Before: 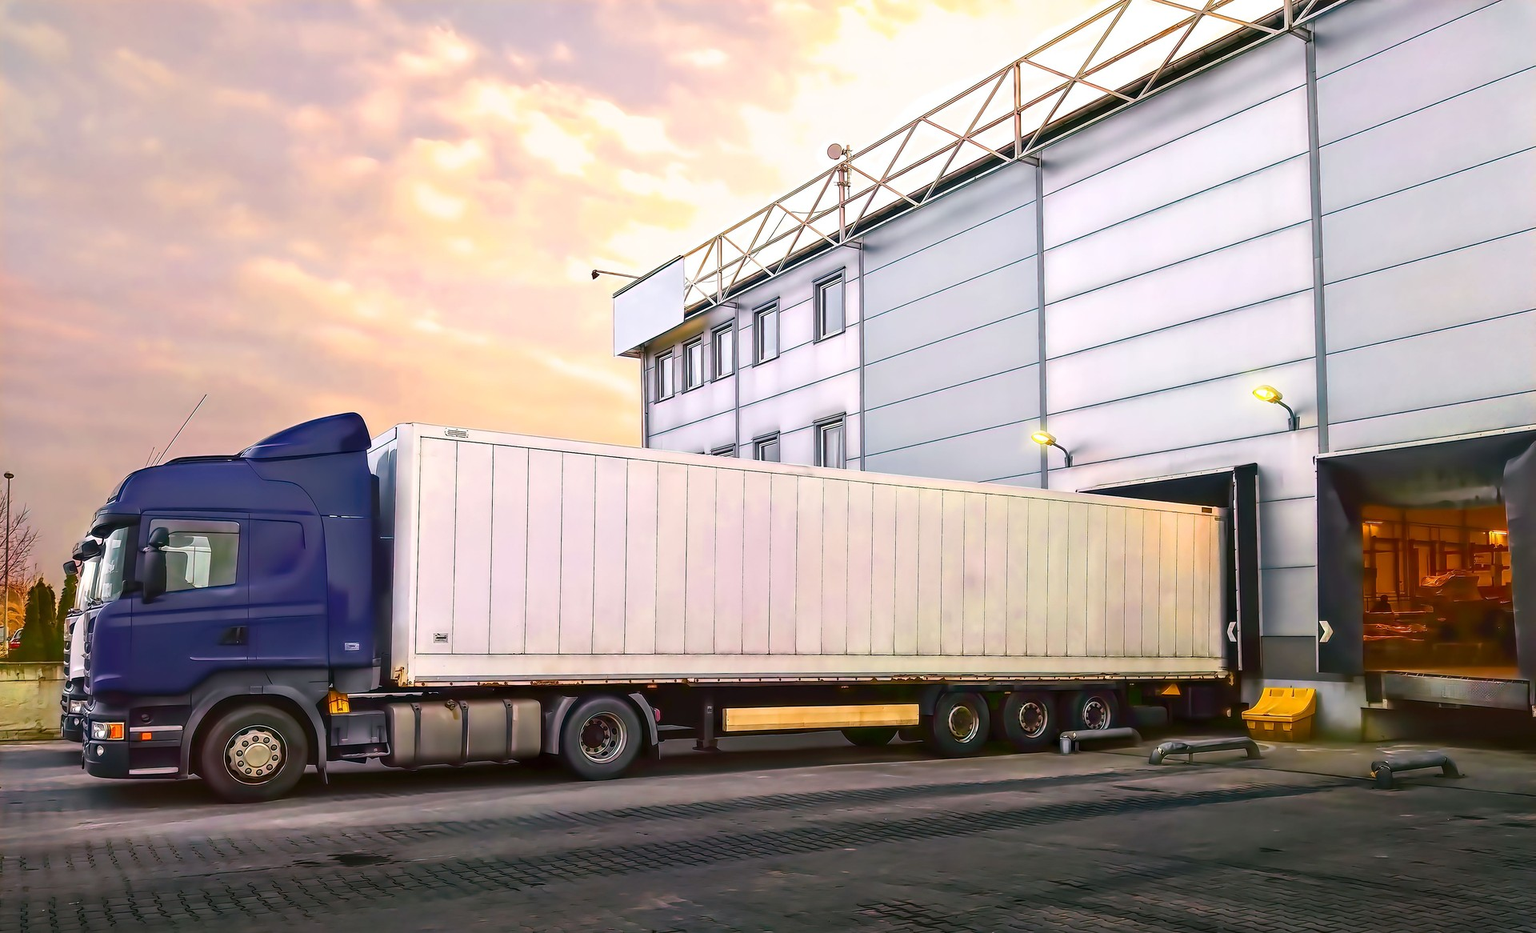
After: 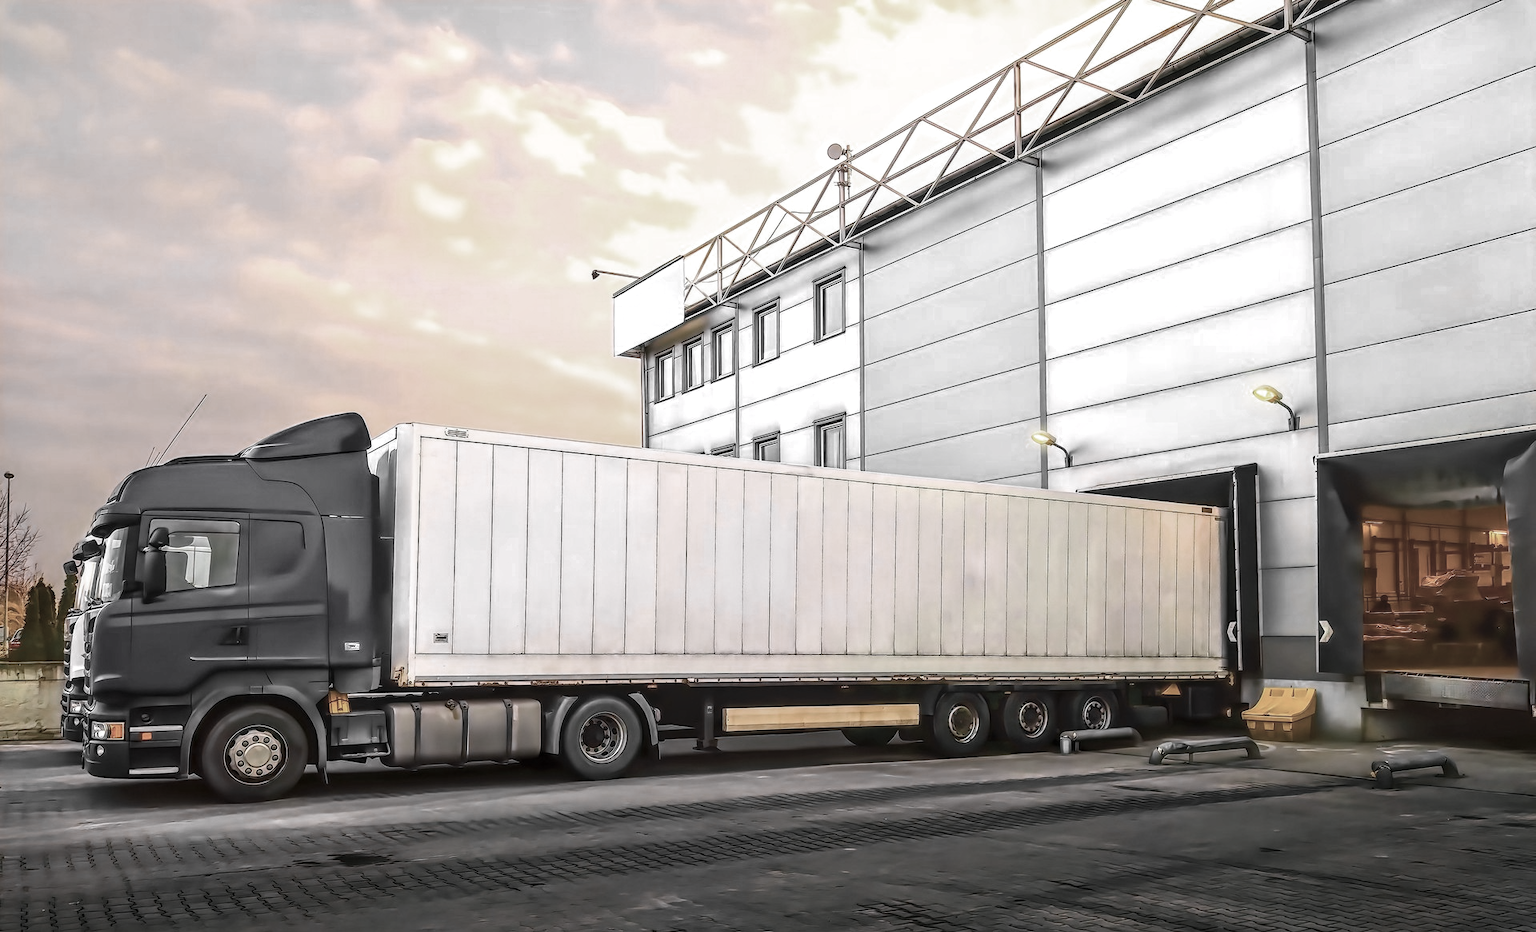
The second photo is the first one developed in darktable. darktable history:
local contrast: on, module defaults
color zones: curves: ch0 [(0, 0.613) (0.01, 0.613) (0.245, 0.448) (0.498, 0.529) (0.642, 0.665) (0.879, 0.777) (0.99, 0.613)]; ch1 [(0, 0.035) (0.121, 0.189) (0.259, 0.197) (0.415, 0.061) (0.589, 0.022) (0.732, 0.022) (0.857, 0.026) (0.991, 0.053)]
